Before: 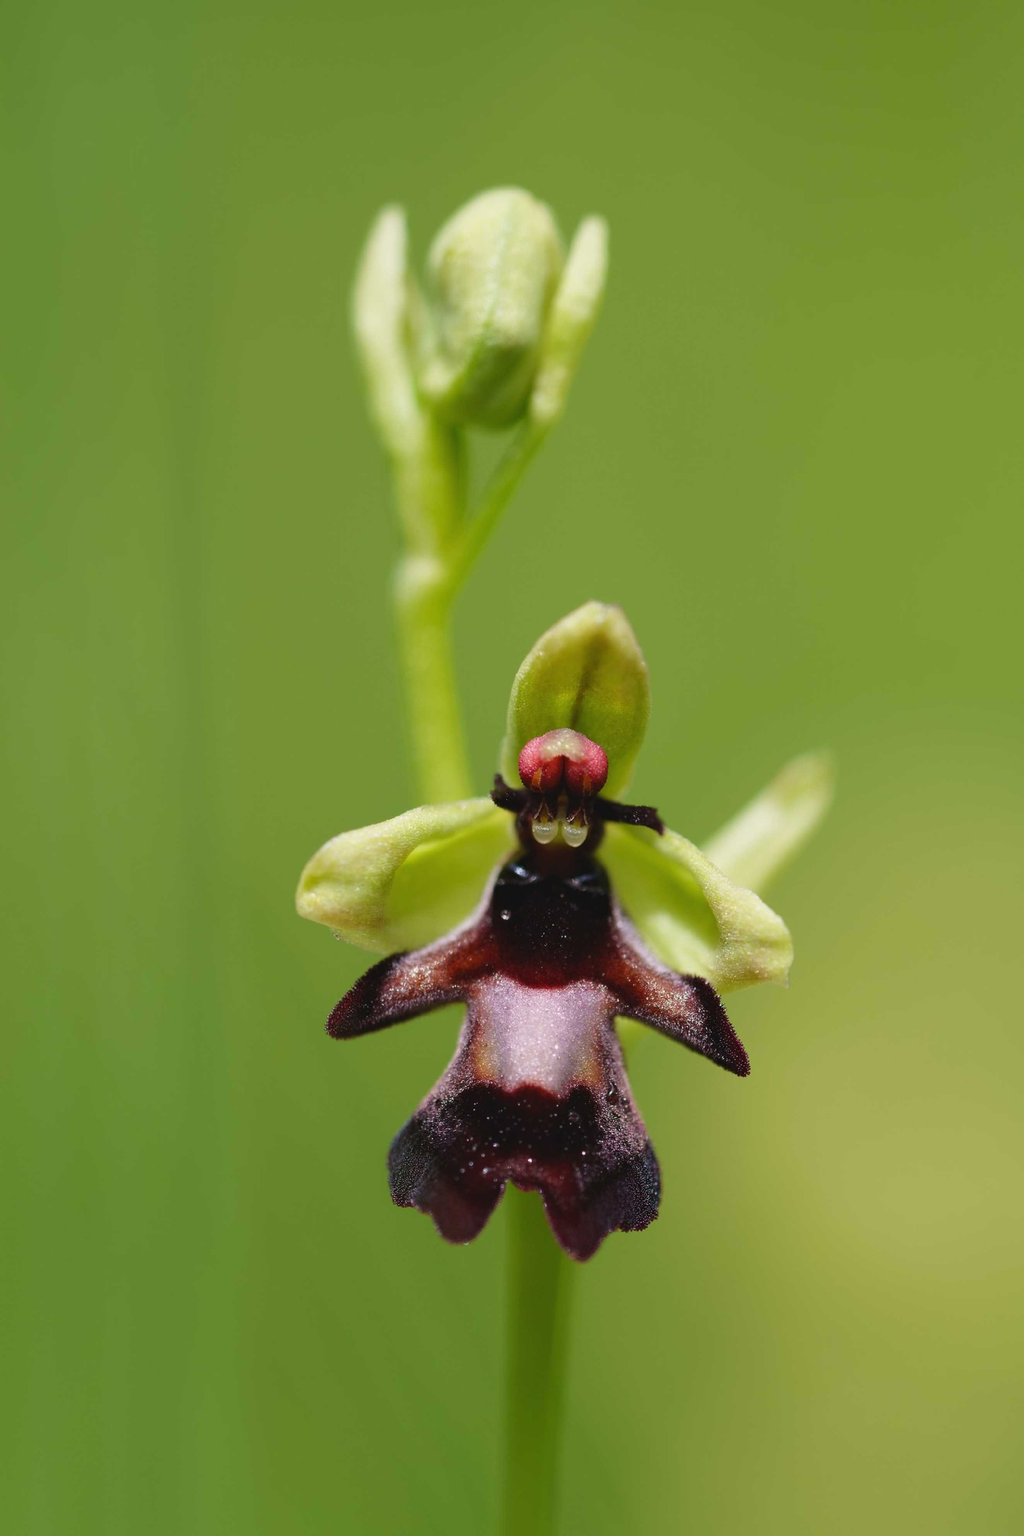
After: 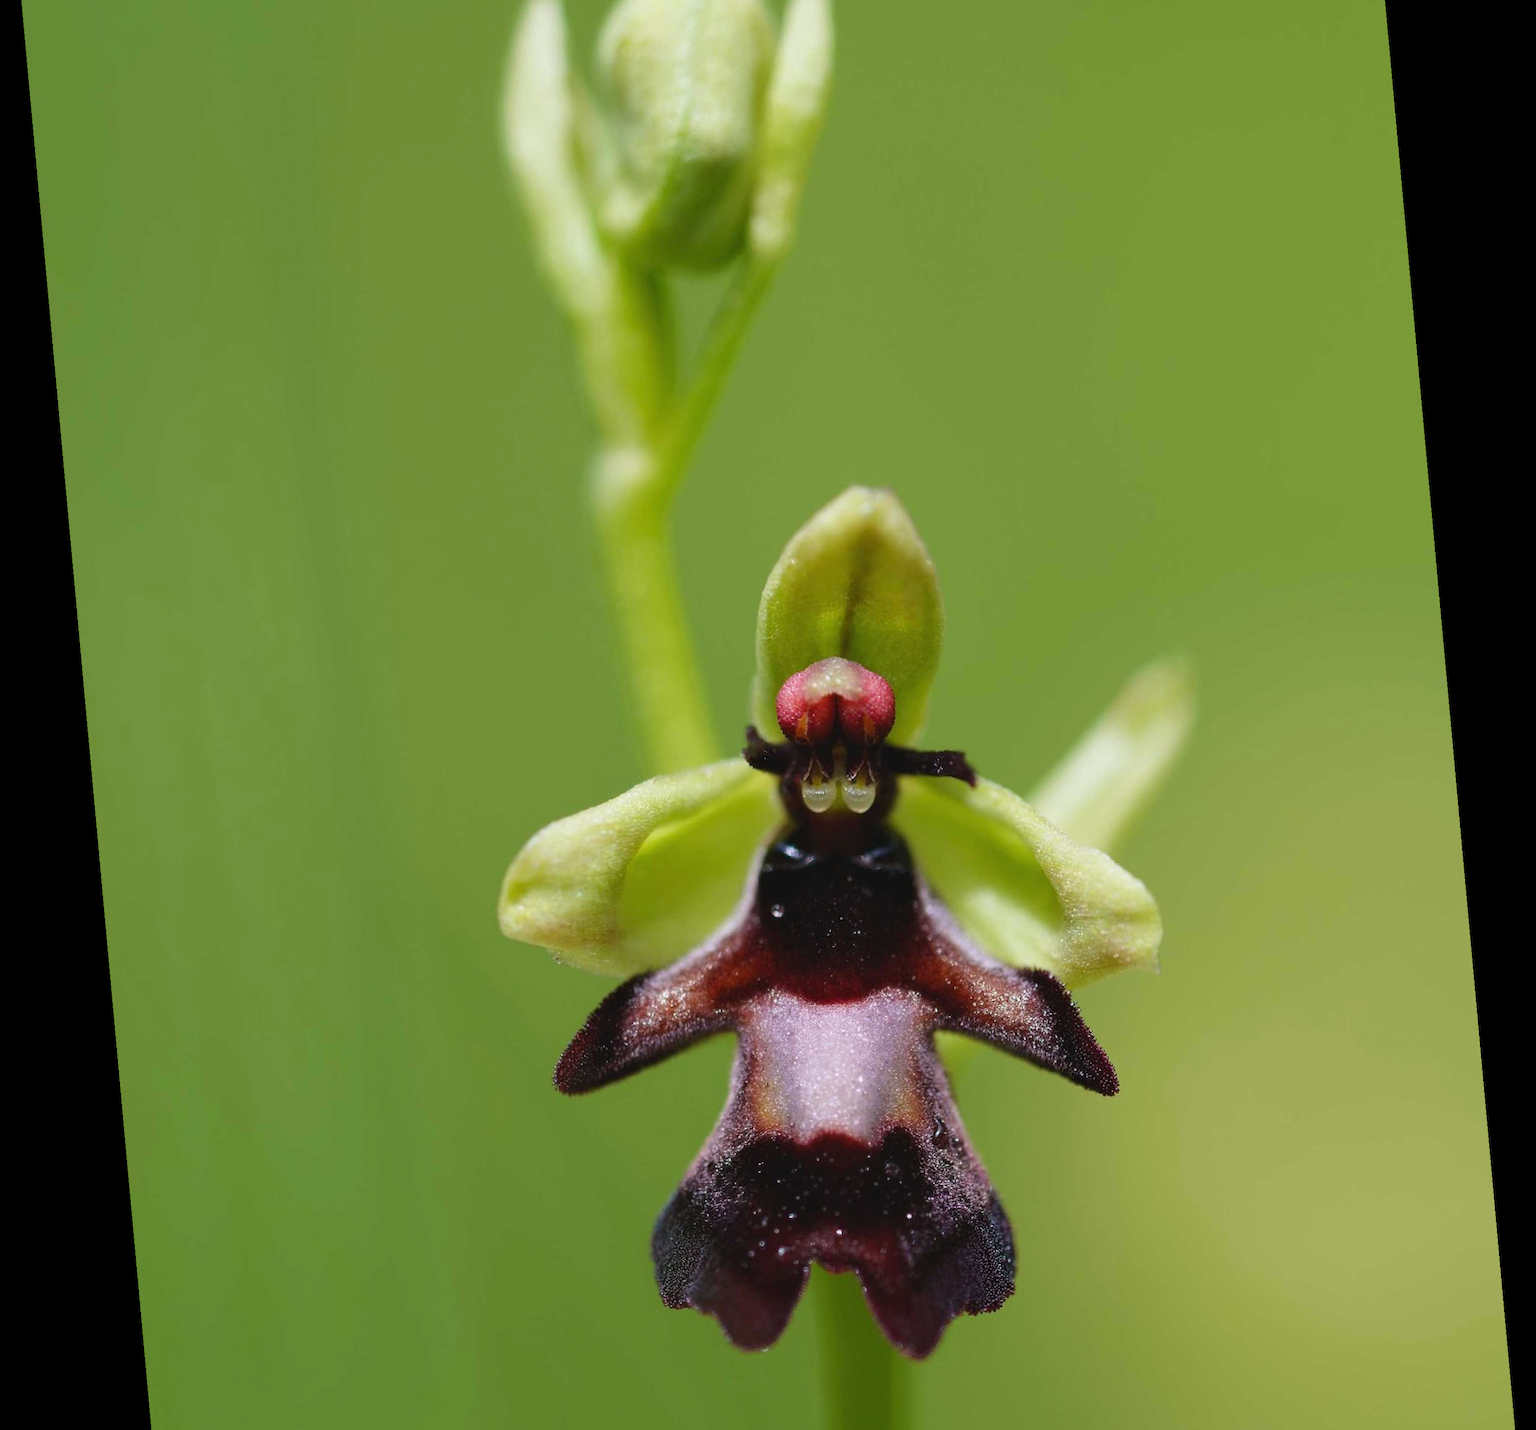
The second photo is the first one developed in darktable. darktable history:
crop: top 16.727%, bottom 16.727%
color balance: mode lift, gamma, gain (sRGB)
rotate and perspective: rotation -5.2°, automatic cropping off
white balance: red 0.976, blue 1.04
